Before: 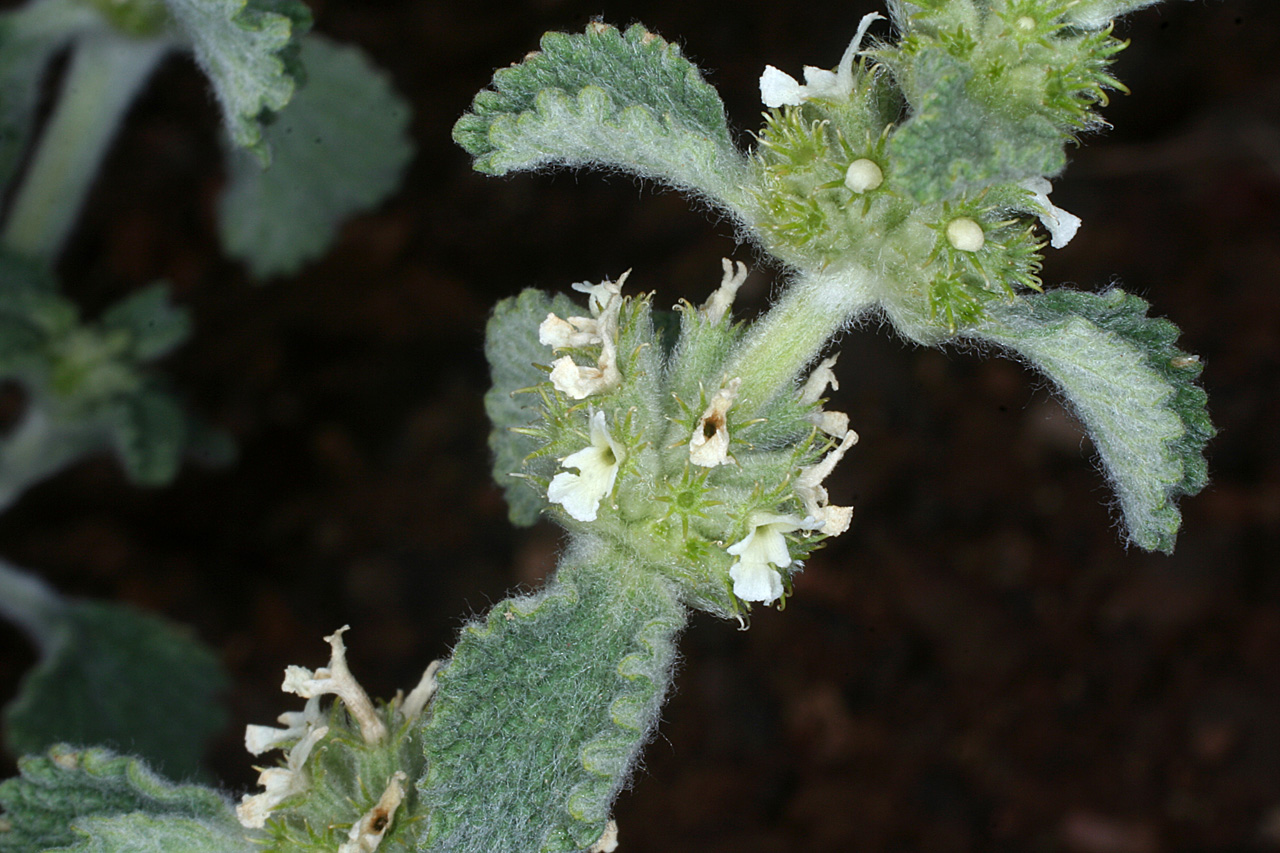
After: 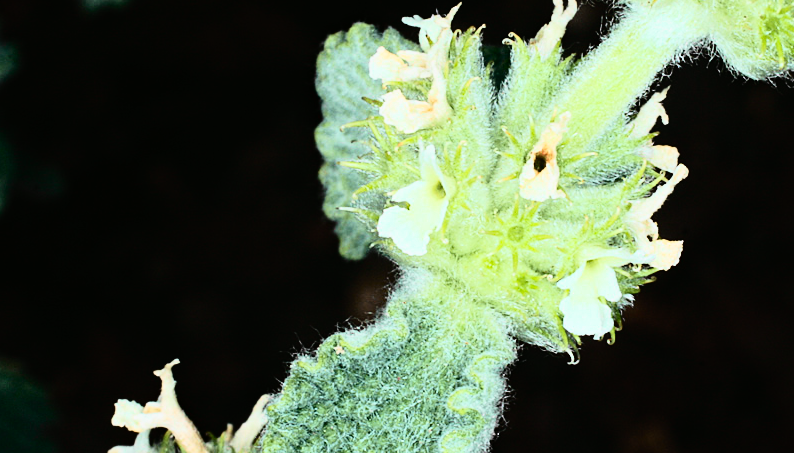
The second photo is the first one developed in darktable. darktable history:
rgb curve: curves: ch0 [(0, 0) (0.21, 0.15) (0.24, 0.21) (0.5, 0.75) (0.75, 0.96) (0.89, 0.99) (1, 1)]; ch1 [(0, 0.02) (0.21, 0.13) (0.25, 0.2) (0.5, 0.67) (0.75, 0.9) (0.89, 0.97) (1, 1)]; ch2 [(0, 0.02) (0.21, 0.13) (0.25, 0.2) (0.5, 0.67) (0.75, 0.9) (0.89, 0.97) (1, 1)], compensate middle gray true
crop: left 13.312%, top 31.28%, right 24.627%, bottom 15.582%
tone curve: curves: ch0 [(0, 0.008) (0.107, 0.091) (0.283, 0.287) (0.461, 0.498) (0.64, 0.679) (0.822, 0.841) (0.998, 0.978)]; ch1 [(0, 0) (0.316, 0.349) (0.466, 0.442) (0.502, 0.5) (0.527, 0.519) (0.561, 0.553) (0.608, 0.629) (0.669, 0.704) (0.859, 0.899) (1, 1)]; ch2 [(0, 0) (0.33, 0.301) (0.421, 0.443) (0.473, 0.498) (0.502, 0.504) (0.522, 0.525) (0.592, 0.61) (0.705, 0.7) (1, 1)], color space Lab, independent channels, preserve colors none
haze removal: compatibility mode true, adaptive false
